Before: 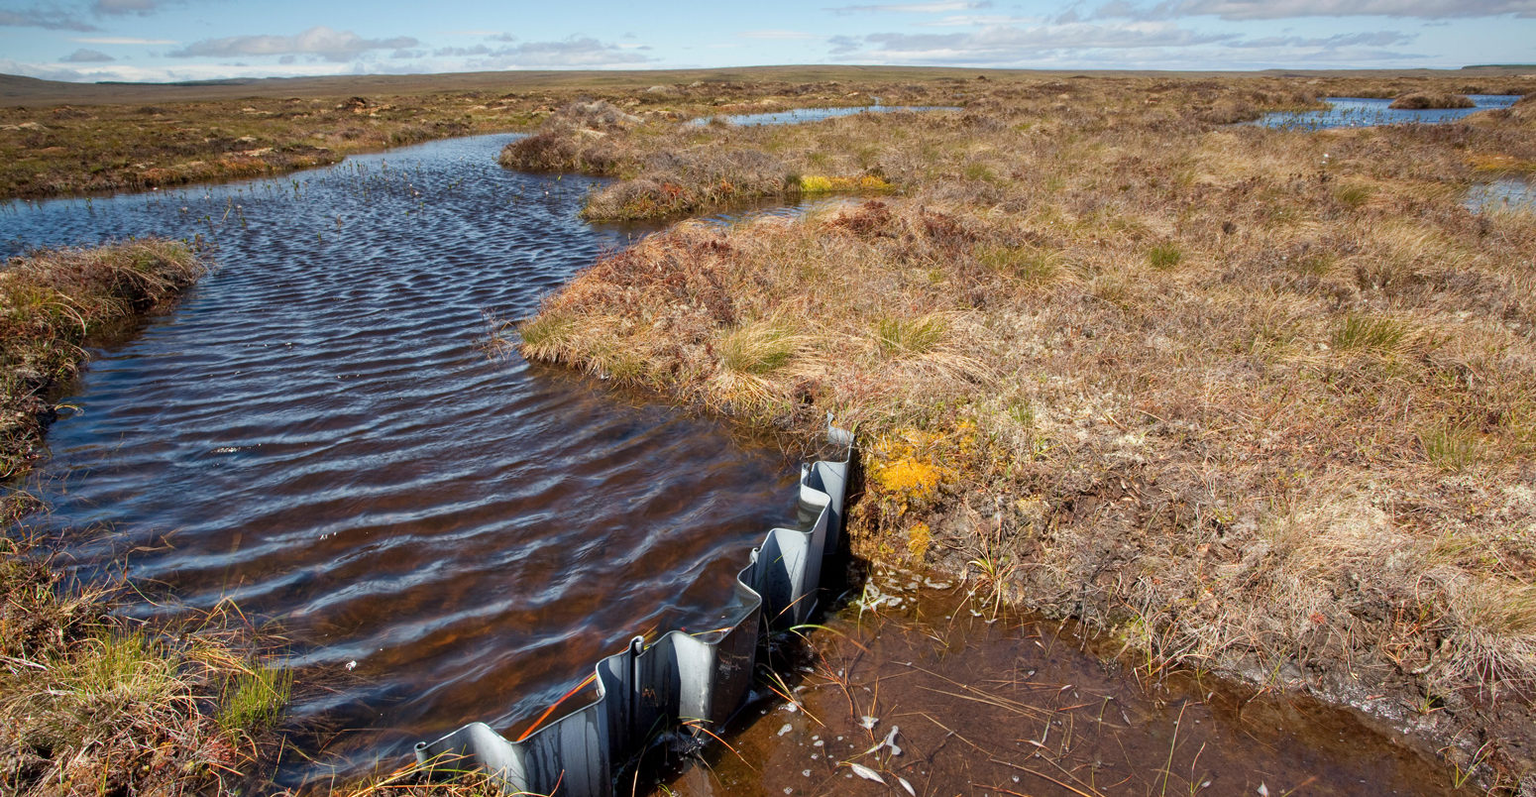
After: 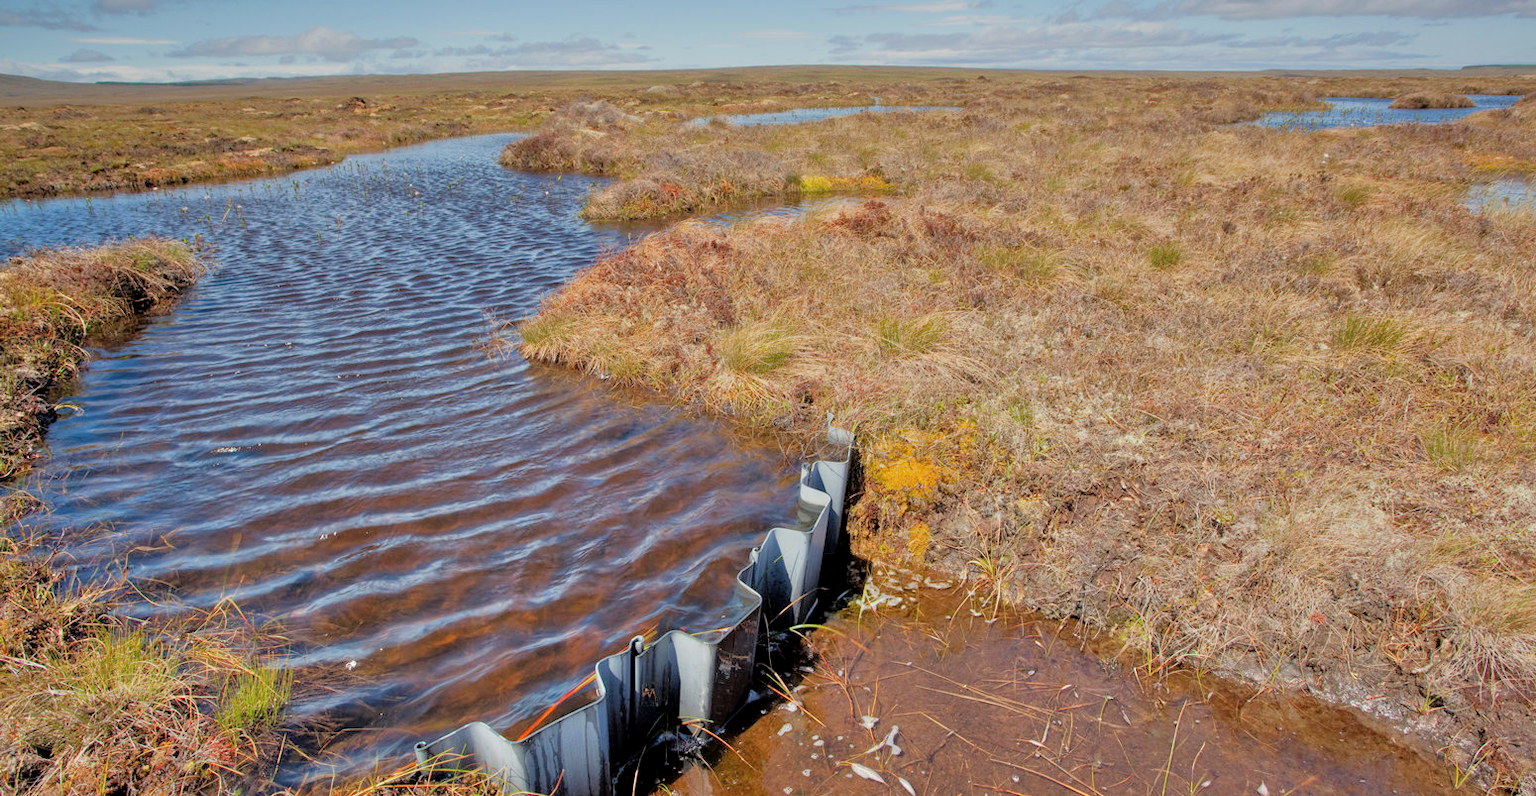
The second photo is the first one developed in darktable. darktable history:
tone equalizer: -7 EV 0.15 EV, -6 EV 0.6 EV, -5 EV 1.15 EV, -4 EV 1.33 EV, -3 EV 1.15 EV, -2 EV 0.6 EV, -1 EV 0.15 EV, mask exposure compensation -0.5 EV
filmic rgb: middle gray luminance 18.42%, black relative exposure -10.5 EV, white relative exposure 3.4 EV, threshold 6 EV, target black luminance 0%, hardness 6.03, latitude 99%, contrast 0.847, shadows ↔ highlights balance 0.505%, add noise in highlights 0, preserve chrominance max RGB, color science v3 (2019), use custom middle-gray values true, iterations of high-quality reconstruction 0, contrast in highlights soft, enable highlight reconstruction true
